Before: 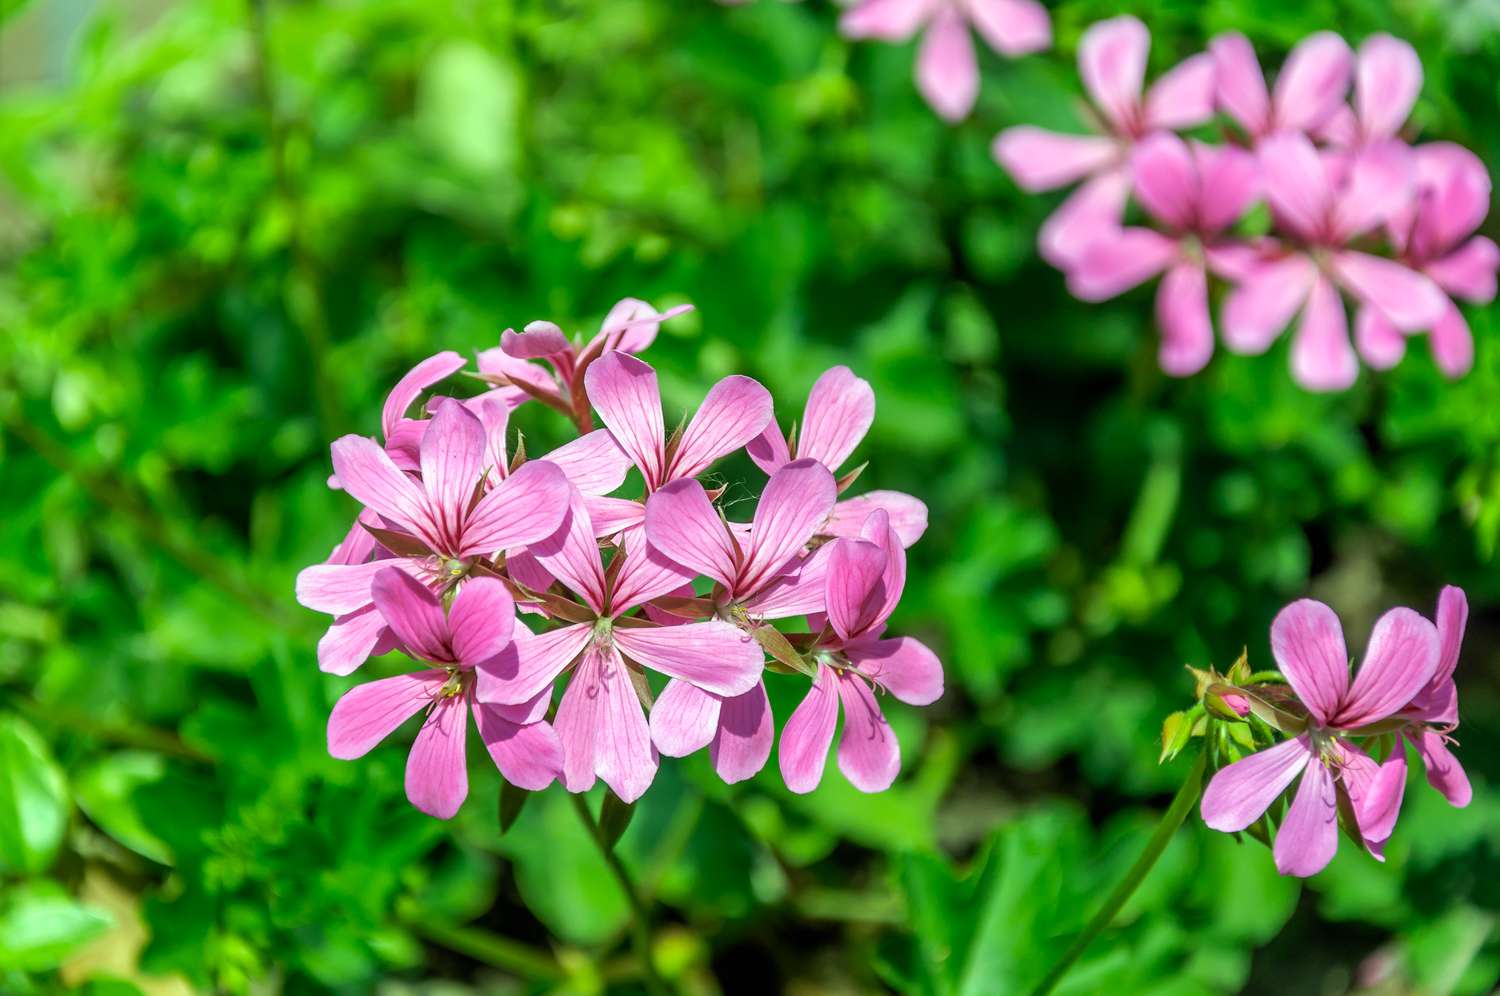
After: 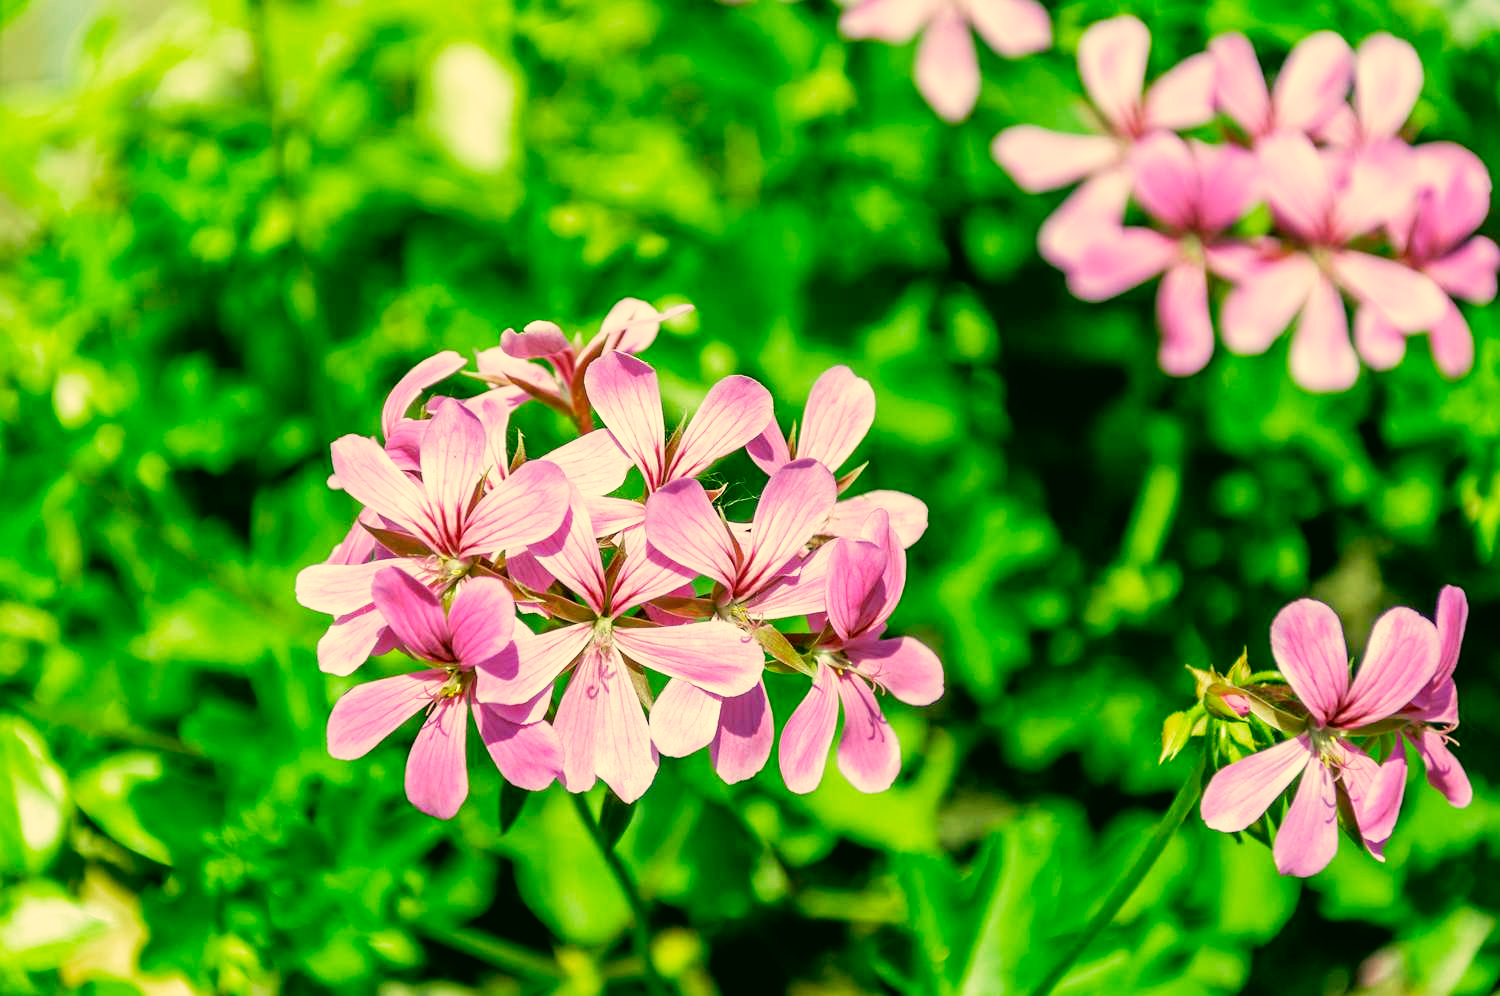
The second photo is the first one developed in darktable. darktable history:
color correction: highlights a* 5.3, highlights b* 24.26, shadows a* -15.58, shadows b* 4.02
filmic rgb: middle gray luminance 12.74%, black relative exposure -10.13 EV, white relative exposure 3.47 EV, threshold 6 EV, target black luminance 0%, hardness 5.74, latitude 44.69%, contrast 1.221, highlights saturation mix 5%, shadows ↔ highlights balance 26.78%, add noise in highlights 0, preserve chrominance no, color science v3 (2019), use custom middle-gray values true, iterations of high-quality reconstruction 0, contrast in highlights soft, enable highlight reconstruction true
